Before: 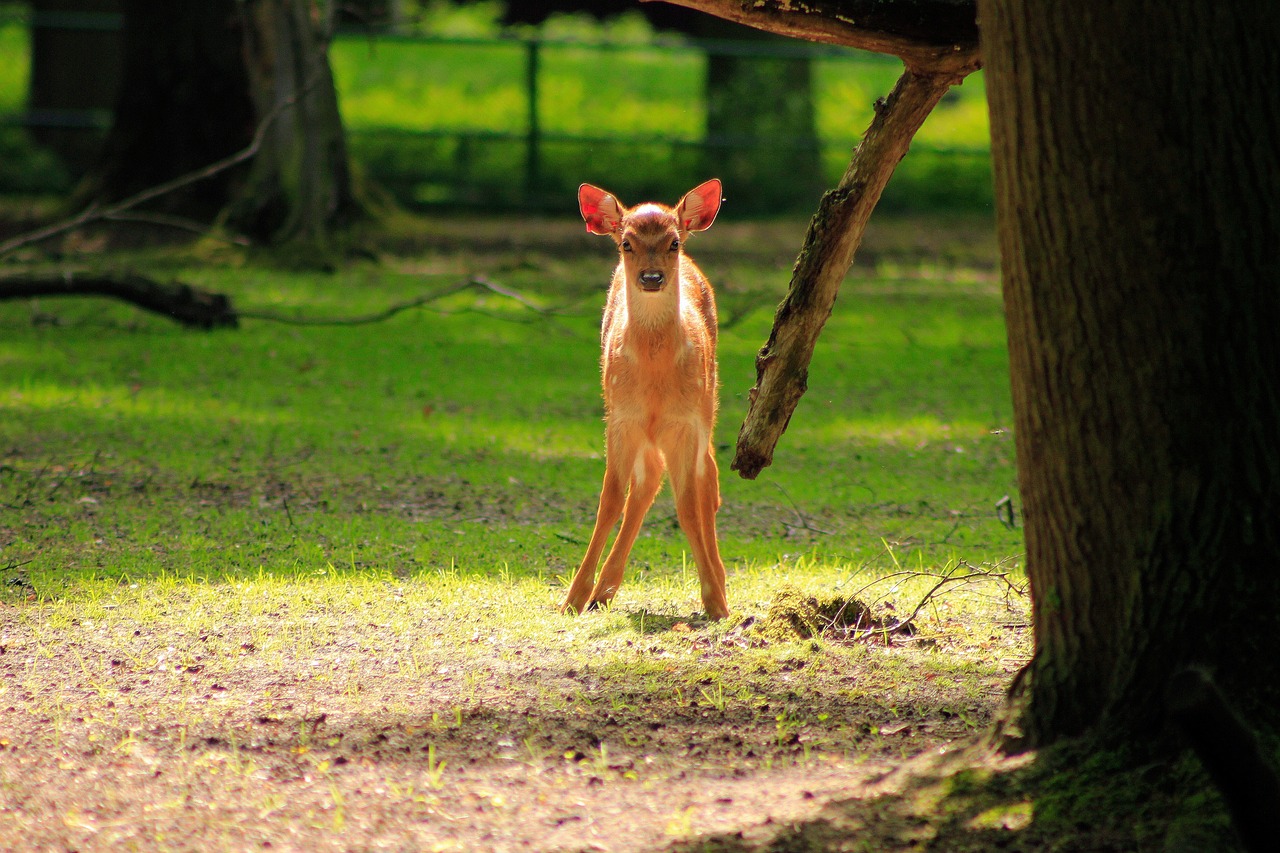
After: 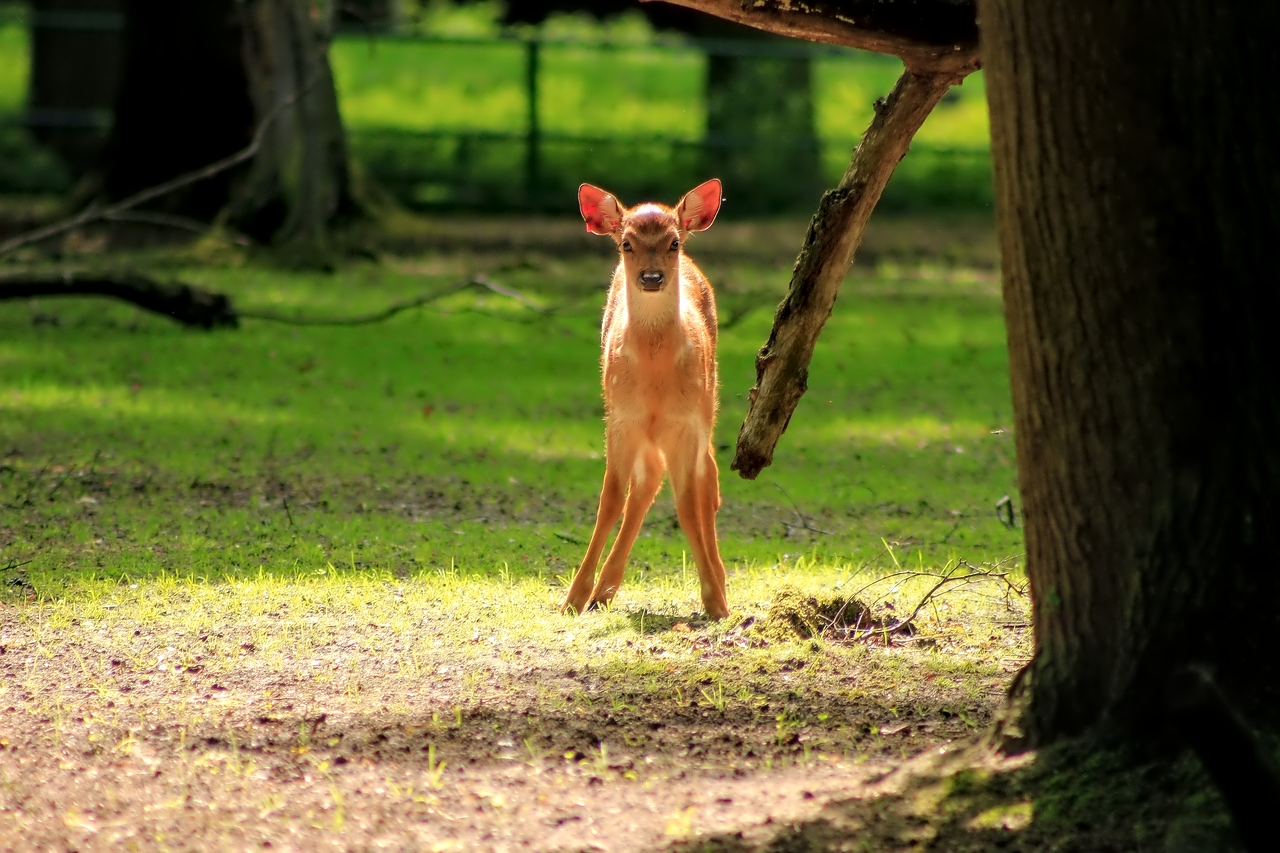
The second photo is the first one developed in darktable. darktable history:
contrast equalizer: y [[0.5 ×6], [0.5 ×6], [0.5 ×6], [0, 0.033, 0.067, 0.1, 0.133, 0.167], [0, 0.05, 0.1, 0.15, 0.2, 0.25]]
local contrast: detail 130%
